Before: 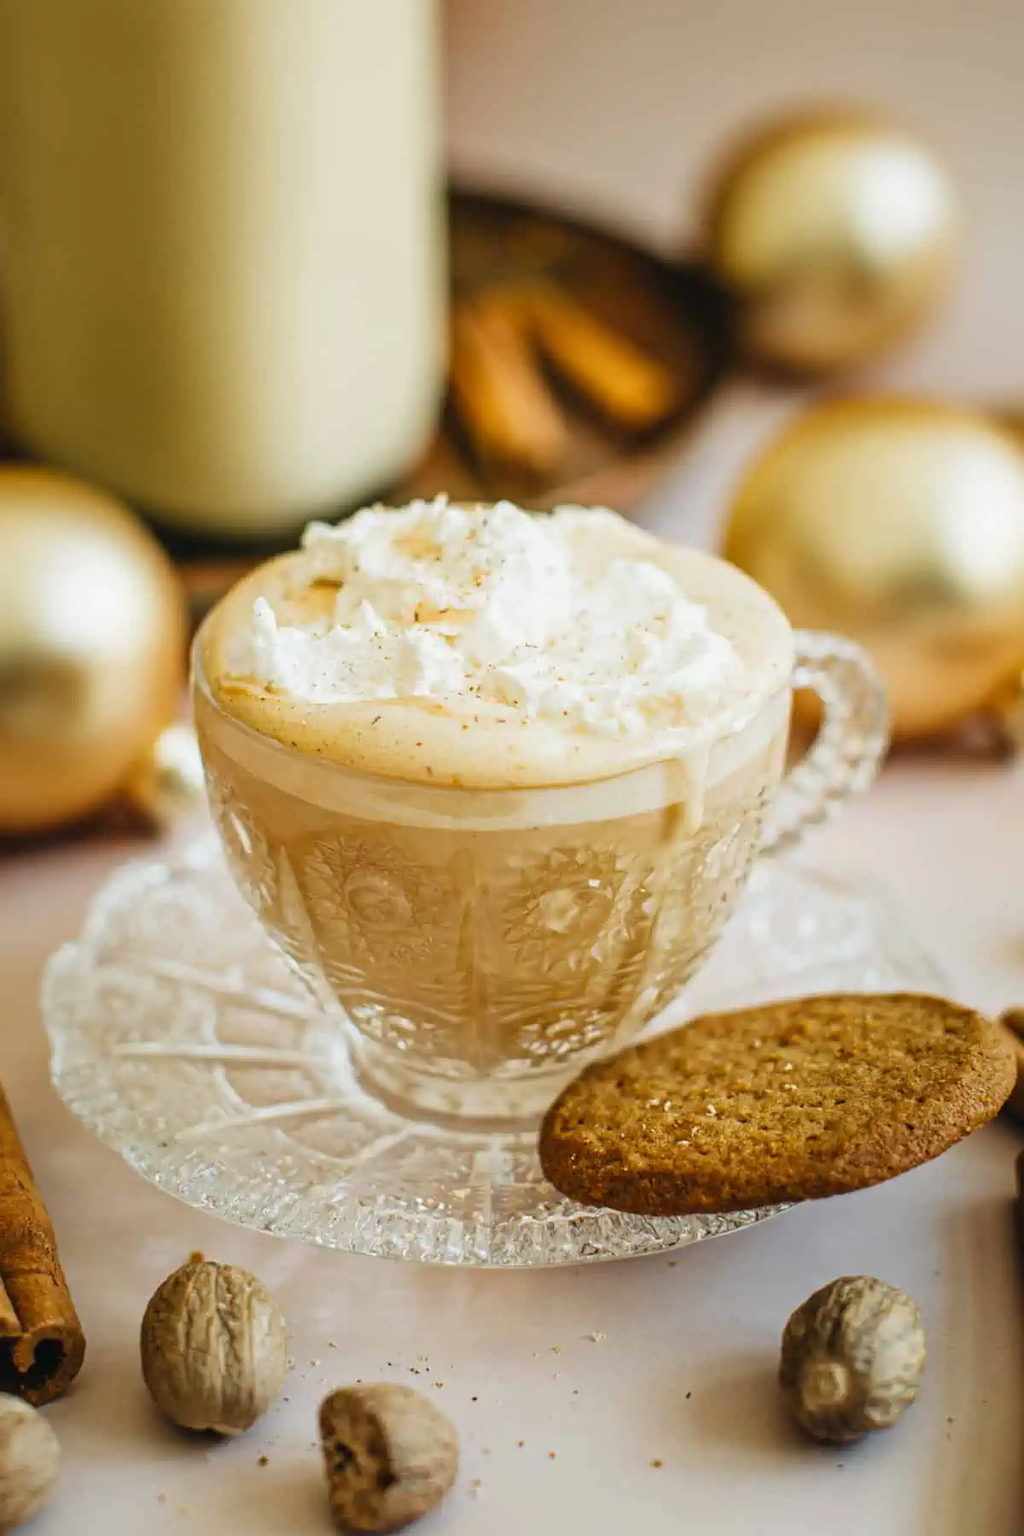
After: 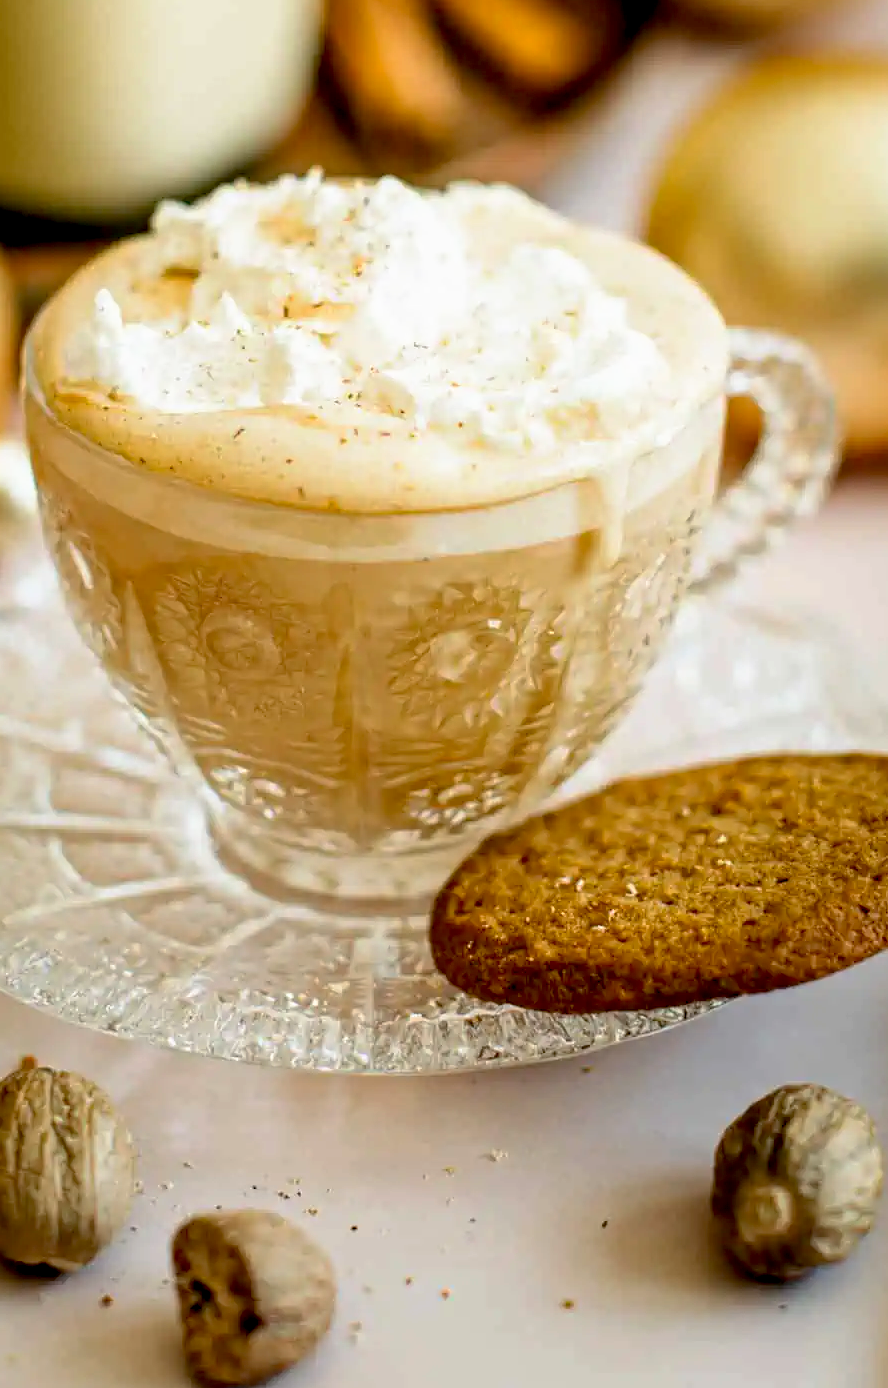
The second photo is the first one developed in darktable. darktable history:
base curve: curves: ch0 [(0.017, 0) (0.425, 0.441) (0.844, 0.933) (1, 1)], preserve colors none
crop: left 16.871%, top 22.857%, right 9.116%
